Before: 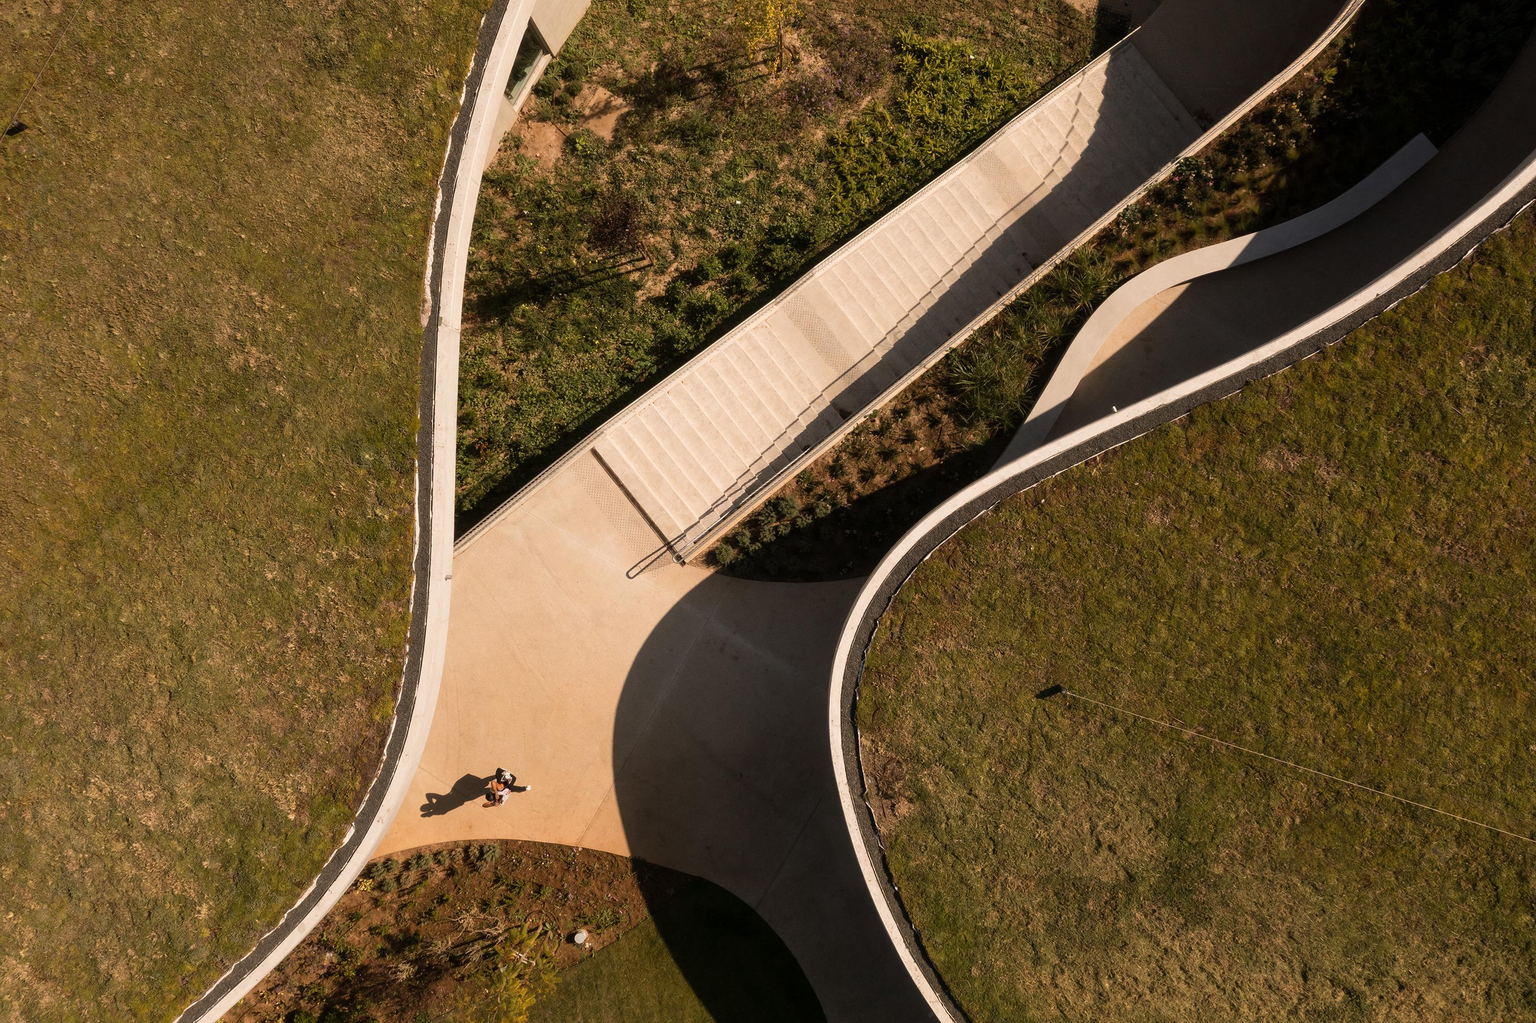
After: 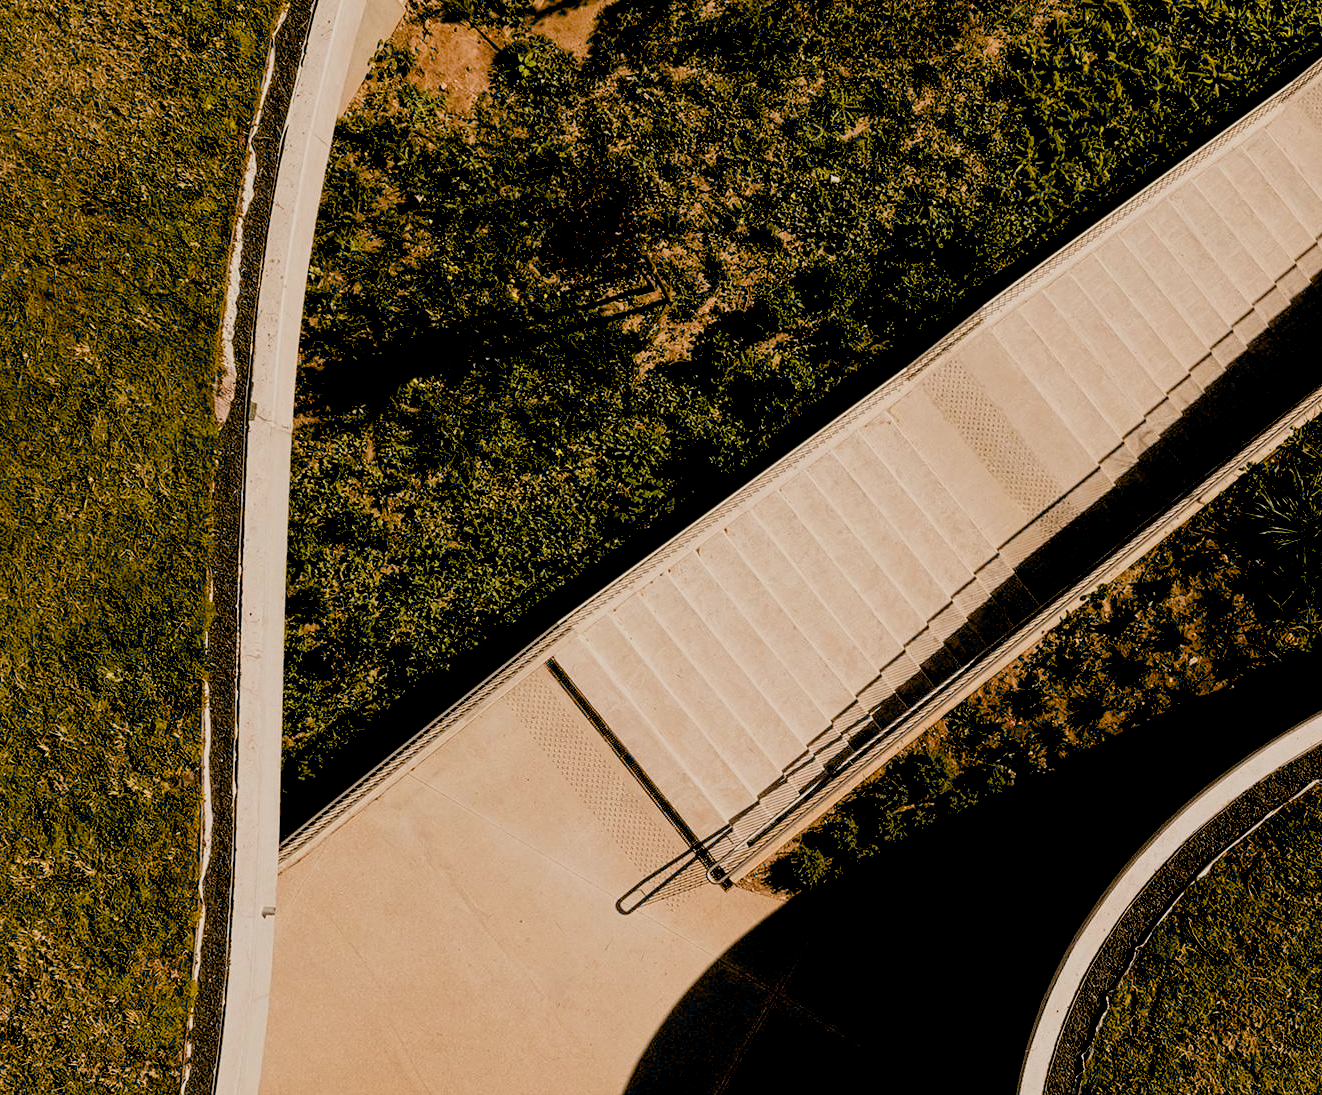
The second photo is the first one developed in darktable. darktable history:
crop: left 20.248%, top 10.86%, right 35.675%, bottom 34.321%
filmic rgb: black relative exposure -7.65 EV, white relative exposure 4.56 EV, hardness 3.61
white balance: red 1.009, blue 0.985
exposure: black level correction 0.056, compensate highlight preservation false
contrast equalizer: y [[0.5, 0.5, 0.5, 0.539, 0.64, 0.611], [0.5 ×6], [0.5 ×6], [0 ×6], [0 ×6]]
